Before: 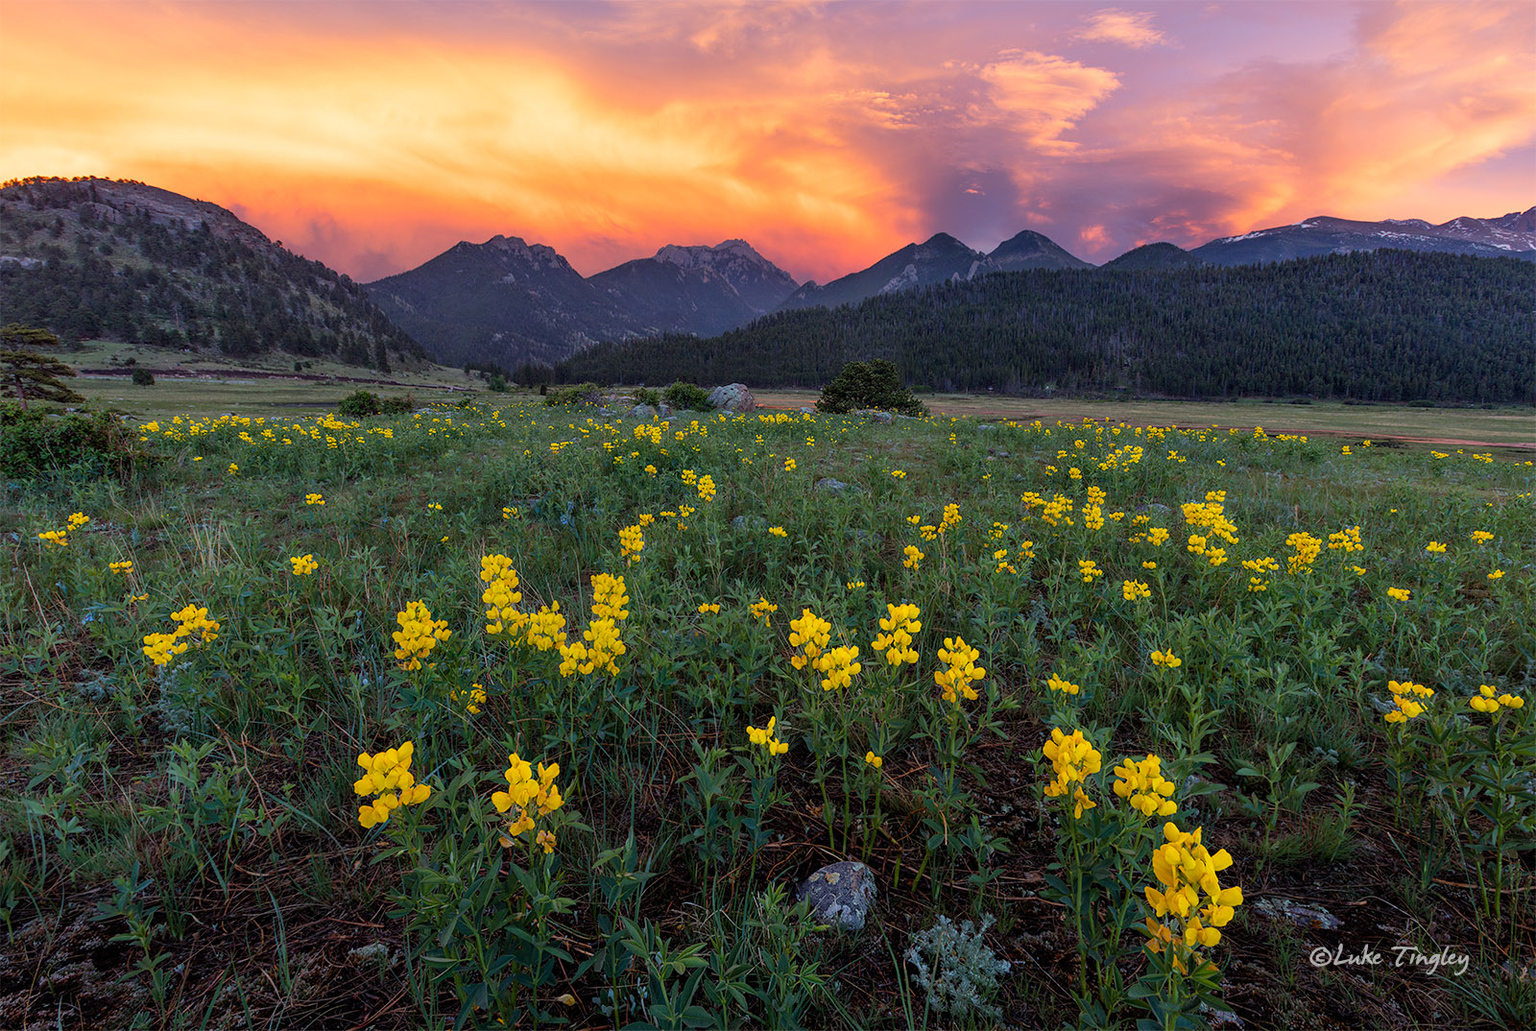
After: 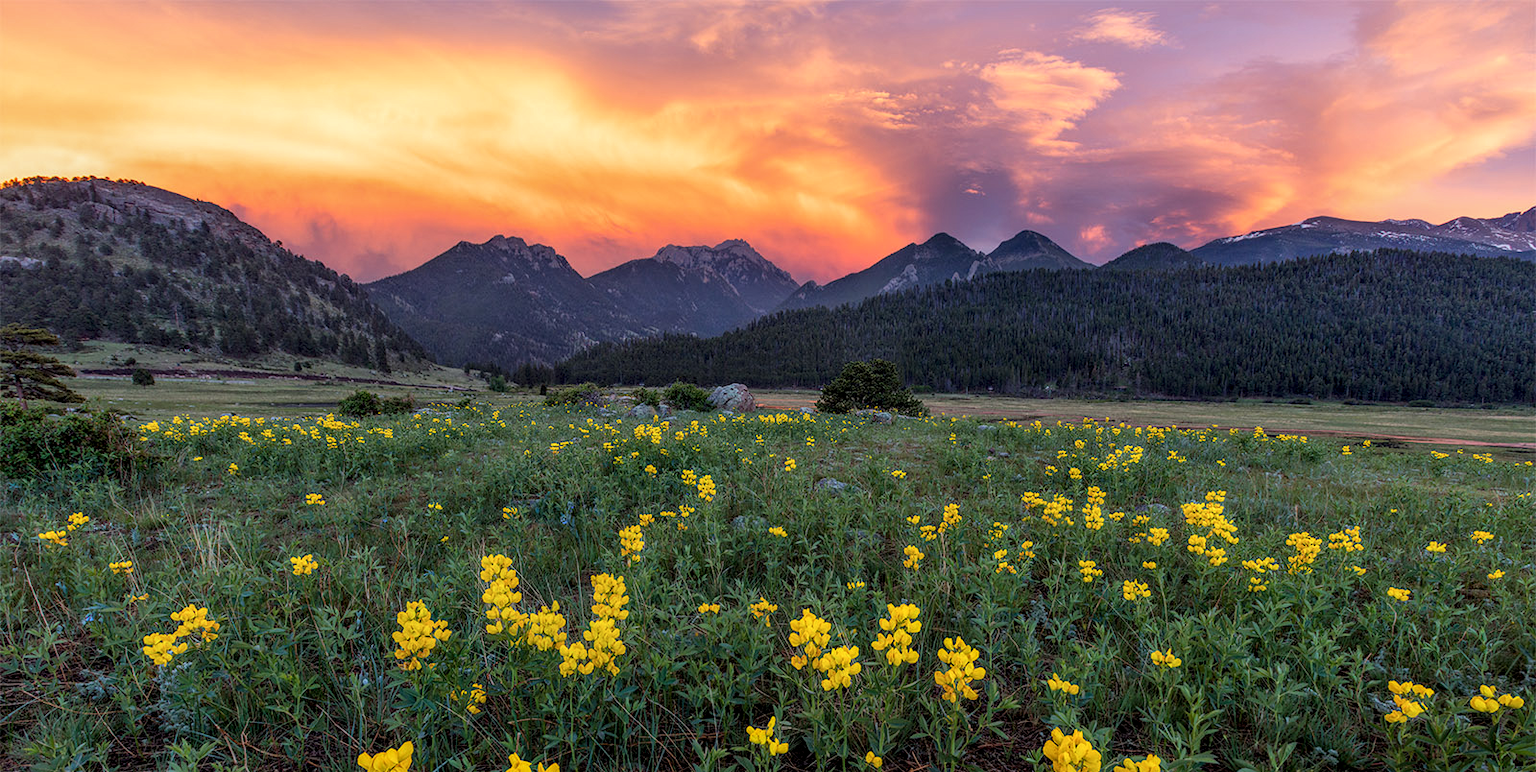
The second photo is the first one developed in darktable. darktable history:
crop: bottom 24.983%
local contrast: detail 130%
